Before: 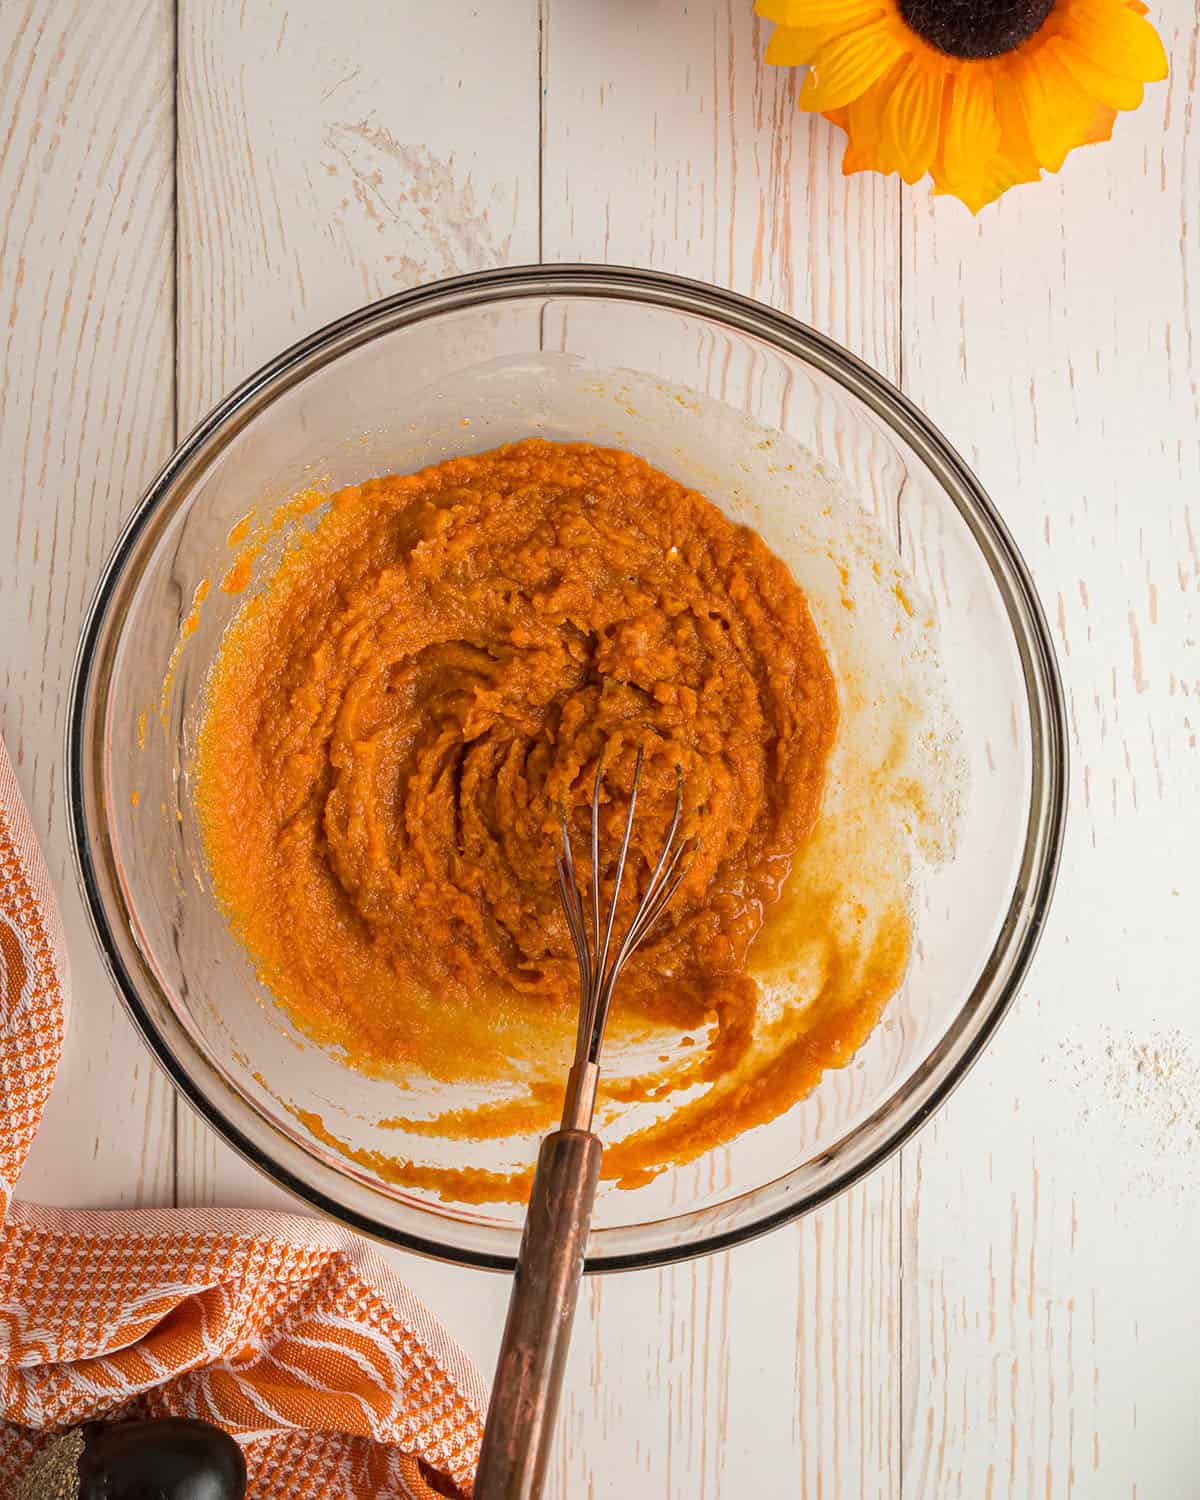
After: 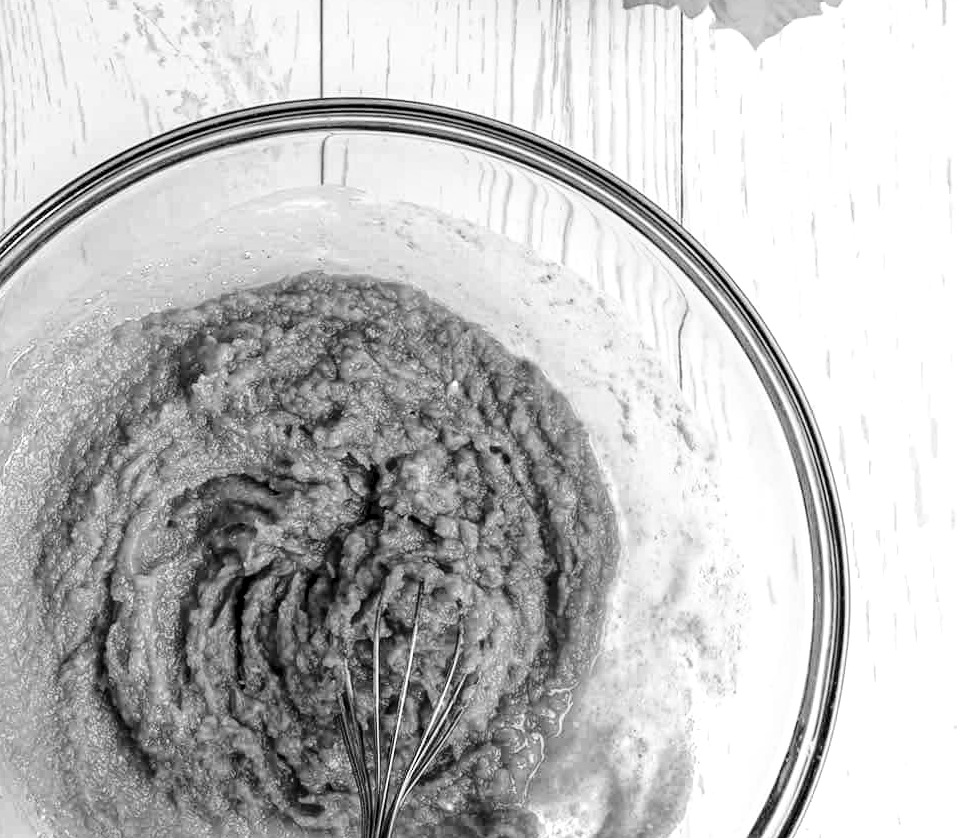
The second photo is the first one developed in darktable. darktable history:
color calibration: output gray [0.25, 0.35, 0.4, 0], gray › normalize channels true, illuminant as shot in camera, x 0.358, y 0.373, temperature 4628.91 K, gamut compression 0.02
local contrast: highlights 102%, shadows 98%, detail 200%, midtone range 0.2
base curve: curves: ch0 [(0, 0) (0.028, 0.03) (0.121, 0.232) (0.46, 0.748) (0.859, 0.968) (1, 1)], preserve colors none
exposure: black level correction 0.004, exposure 0.015 EV, compensate highlight preservation false
crop: left 18.315%, top 11.073%, right 1.88%, bottom 33.043%
